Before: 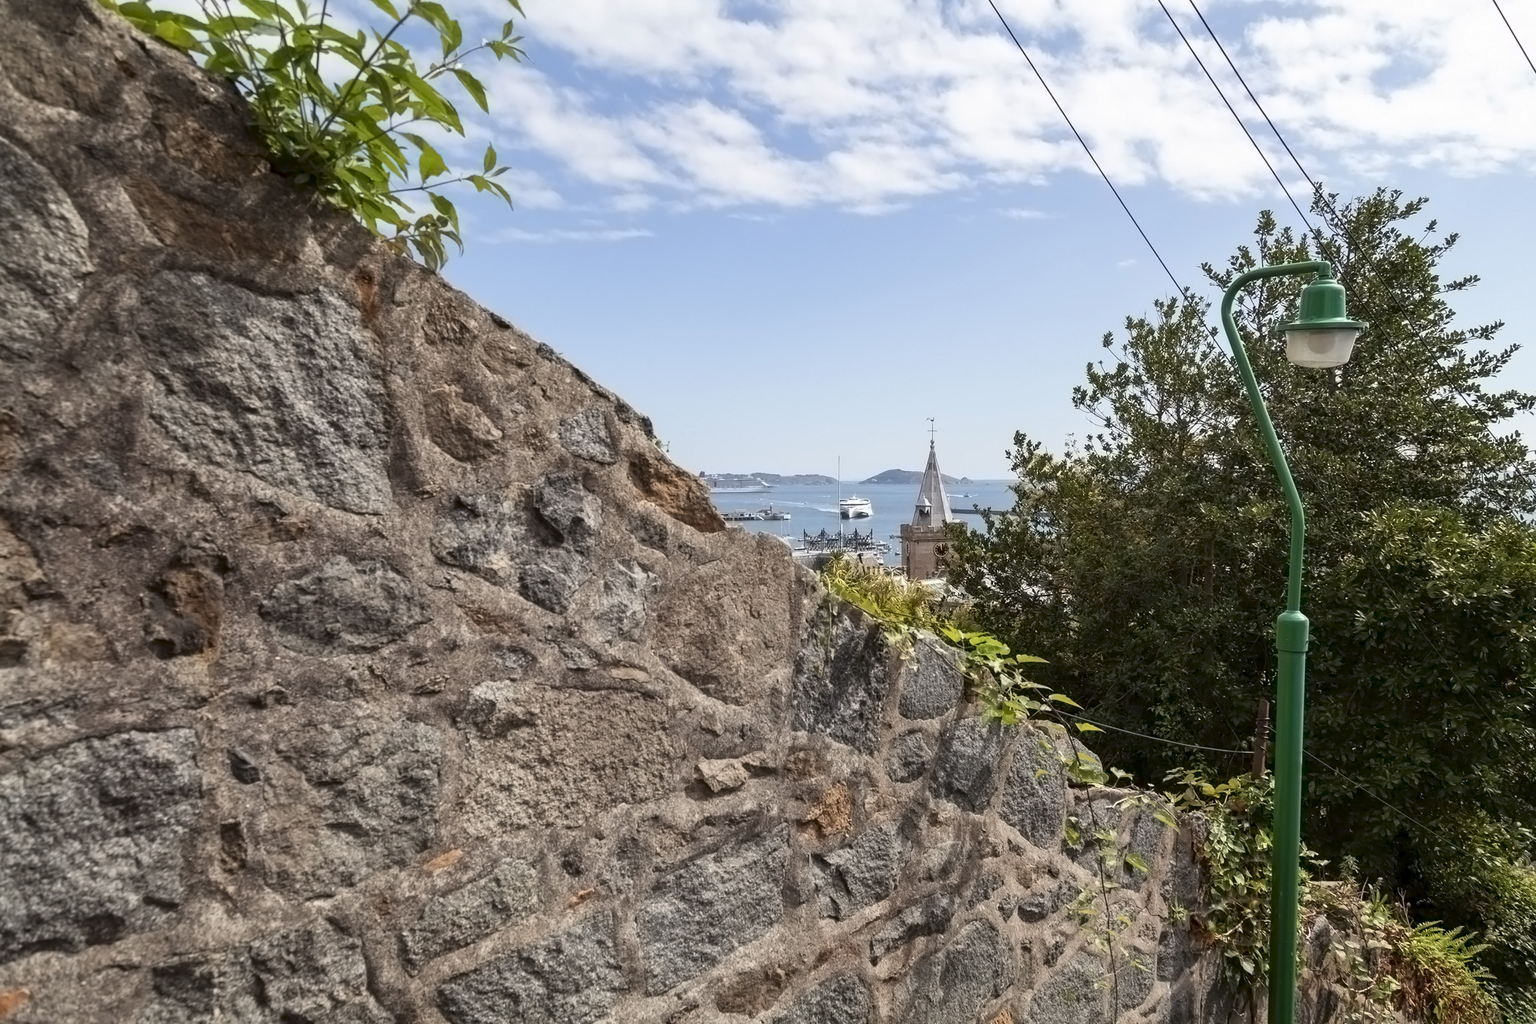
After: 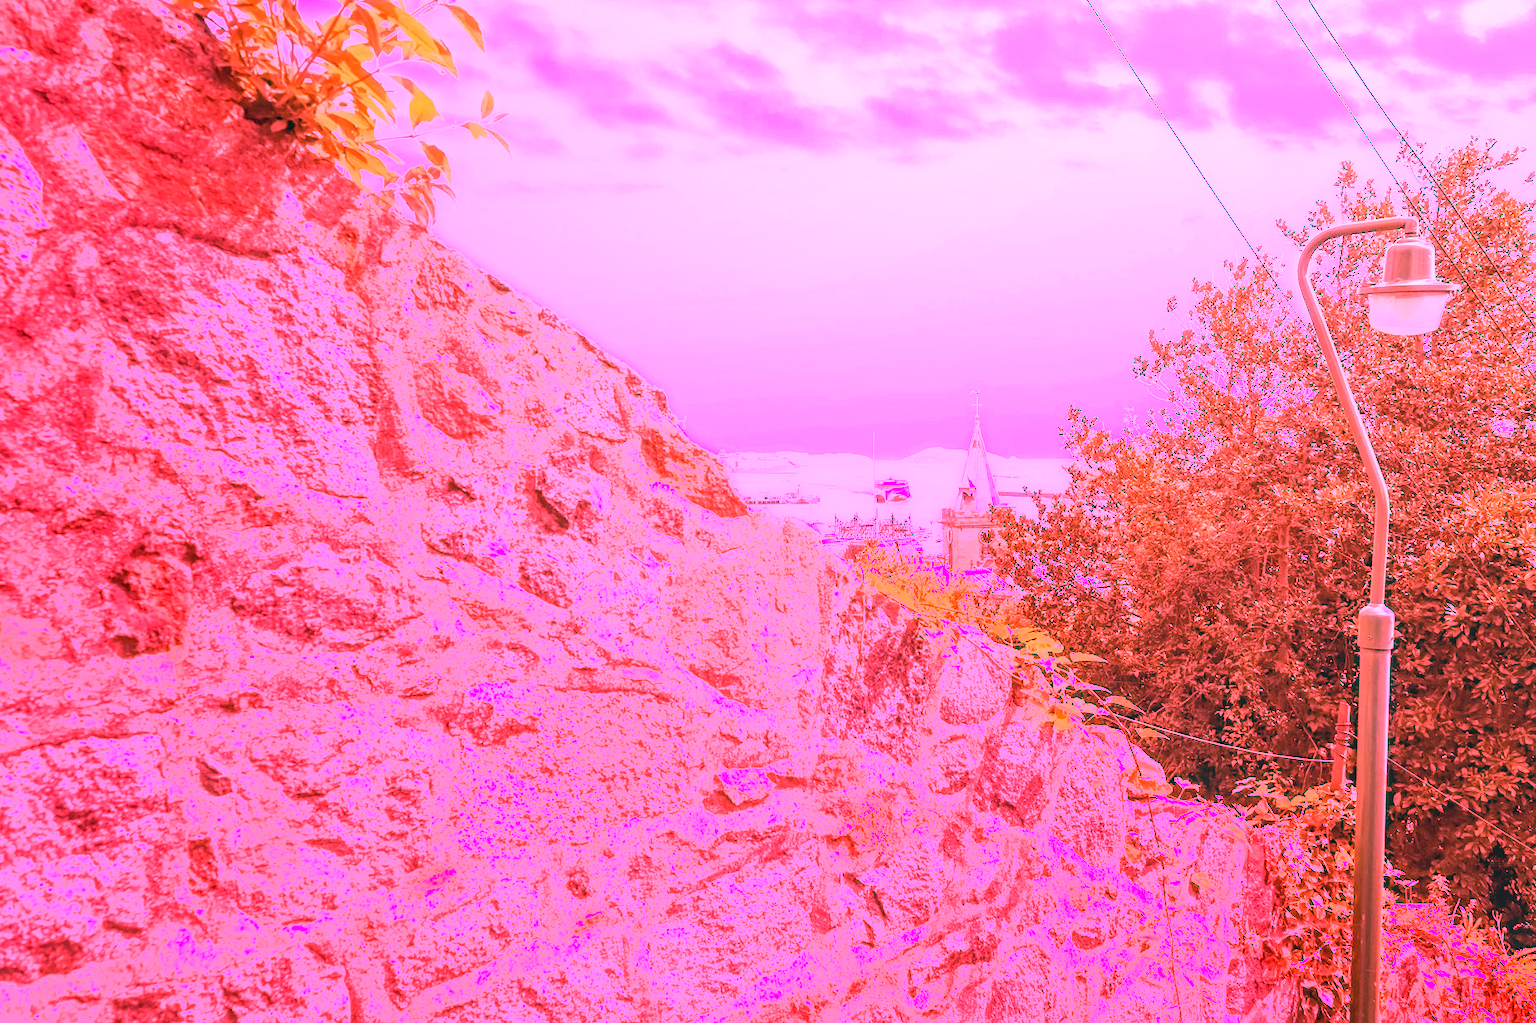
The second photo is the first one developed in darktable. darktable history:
white balance: red 4.26, blue 1.802
local contrast: on, module defaults
color balance: lift [1, 0.998, 1.001, 1.002], gamma [1, 1.02, 1, 0.98], gain [1, 1.02, 1.003, 0.98]
crop: left 3.305%, top 6.436%, right 6.389%, bottom 3.258%
